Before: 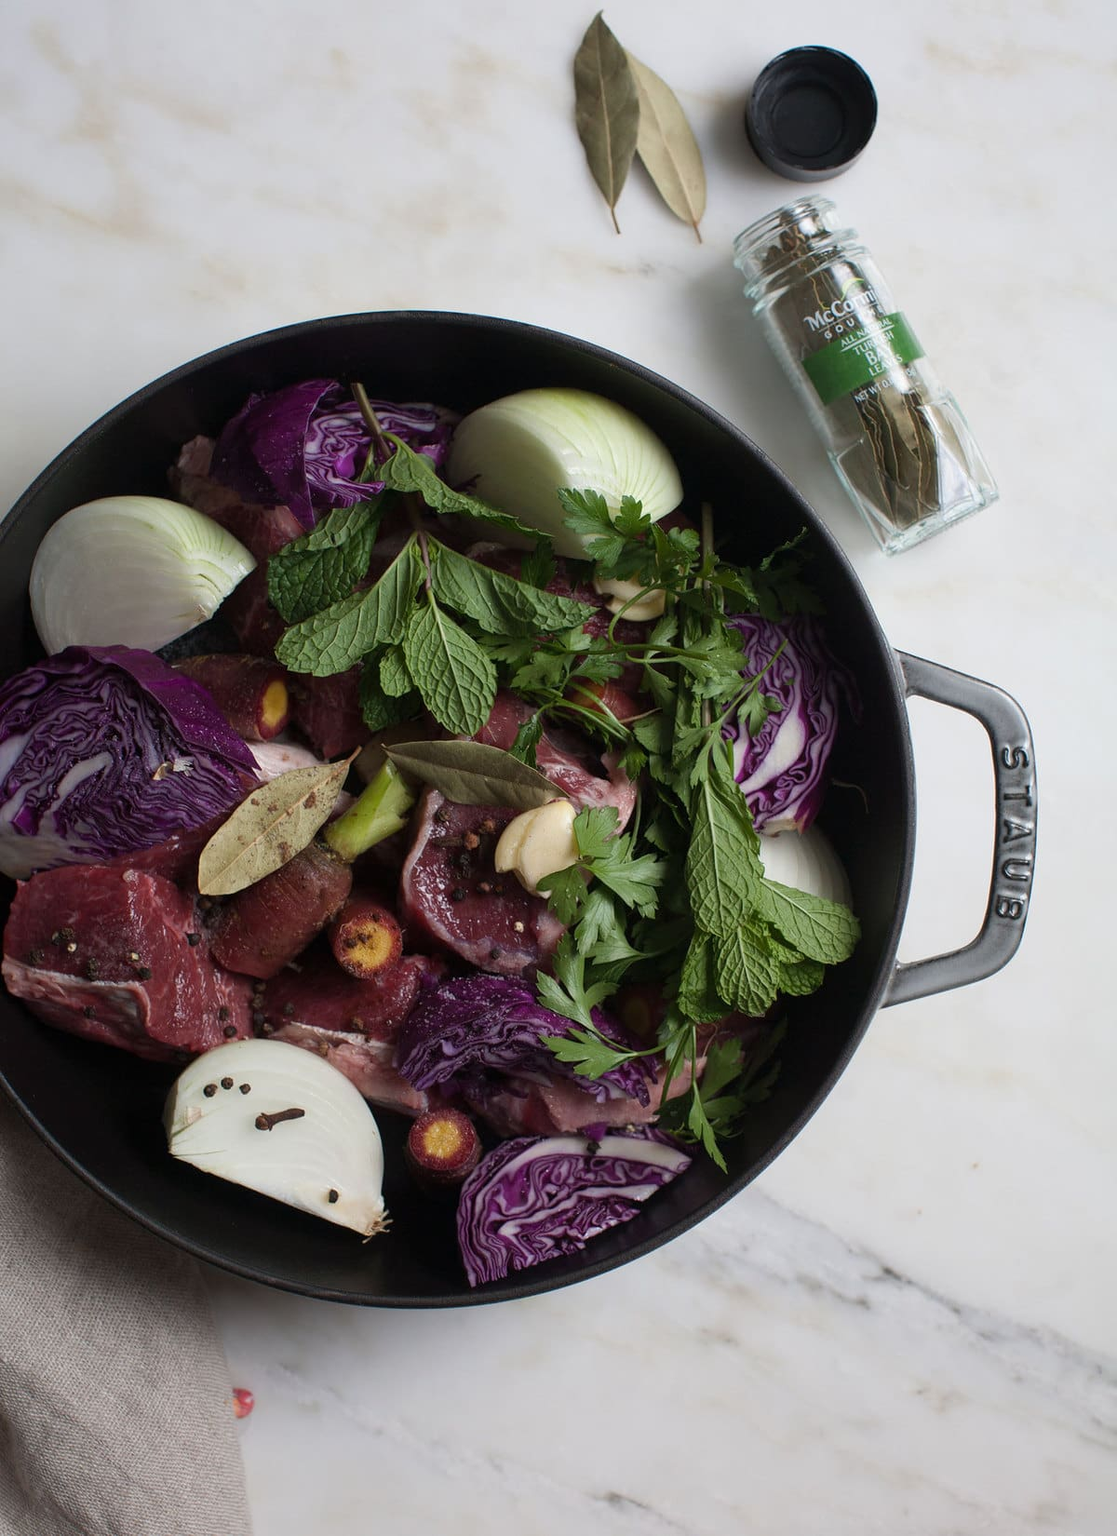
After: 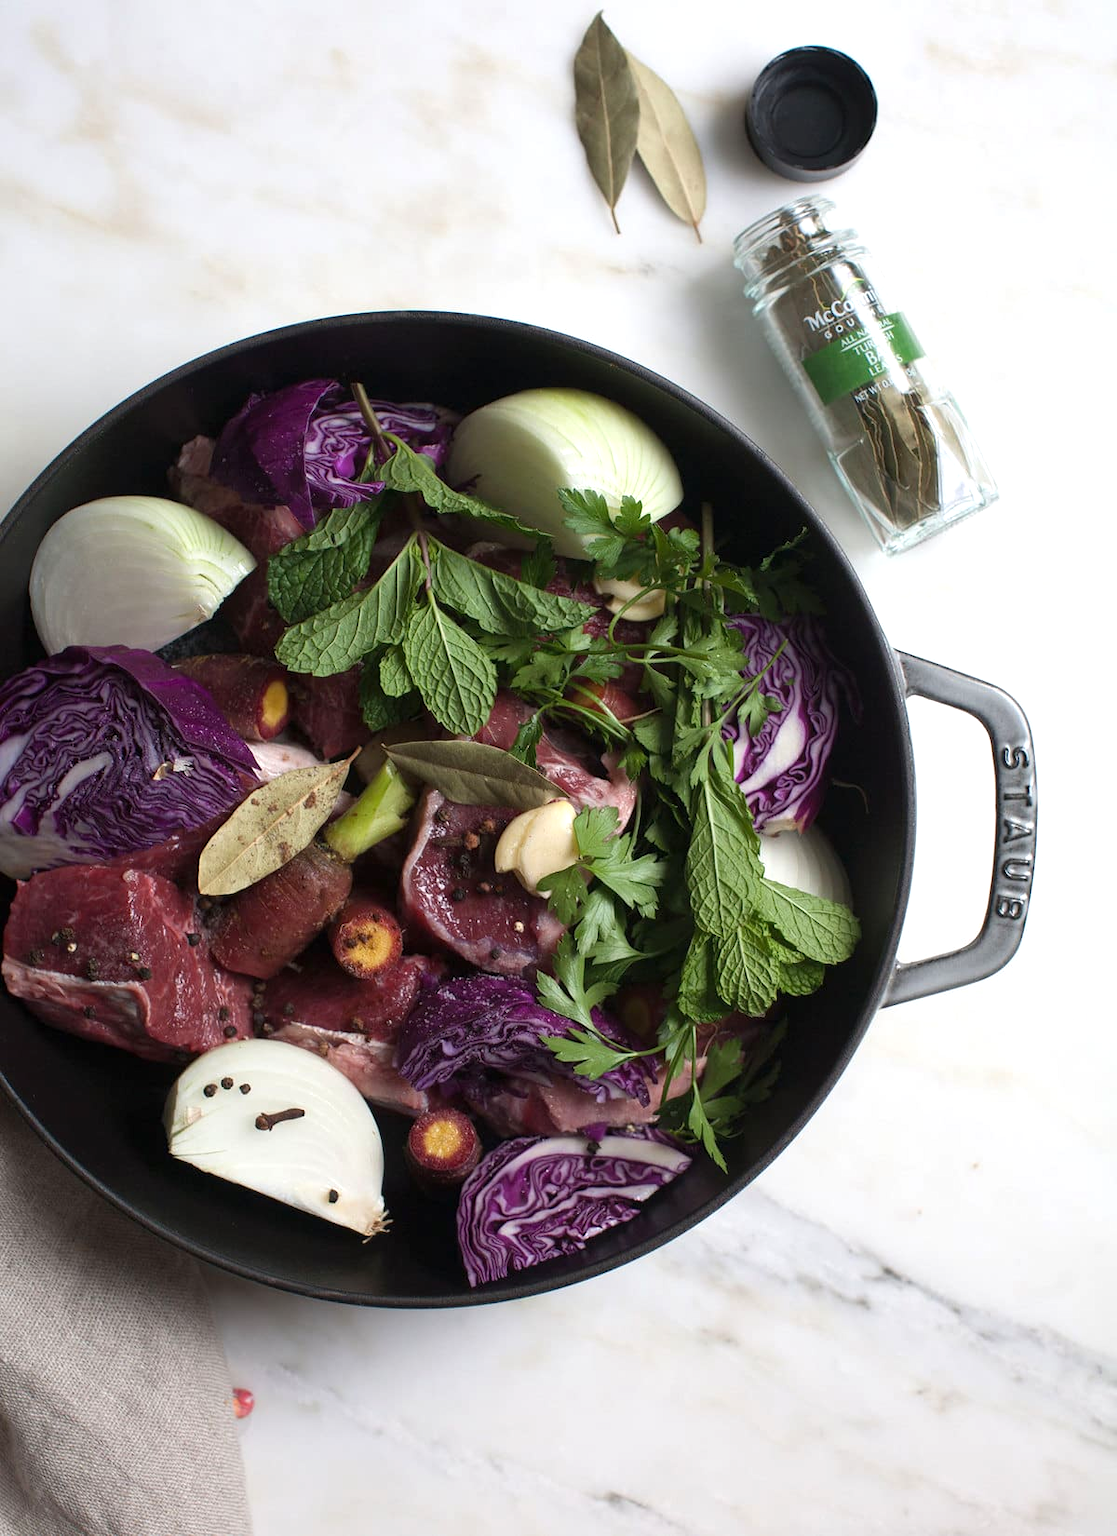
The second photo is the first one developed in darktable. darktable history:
exposure: exposure 0.511 EV, compensate exposure bias true, compensate highlight preservation false
